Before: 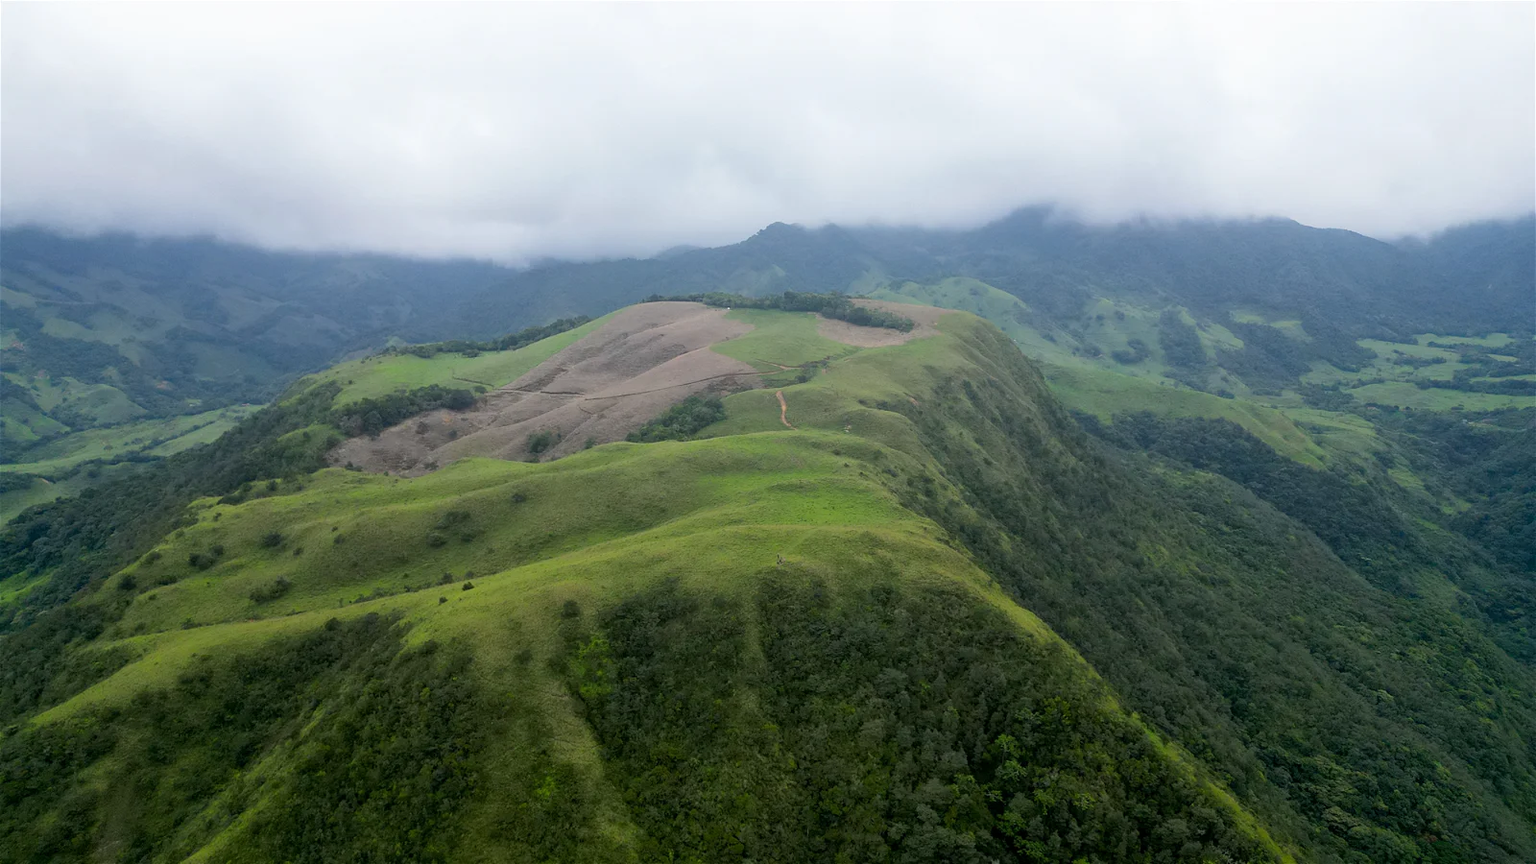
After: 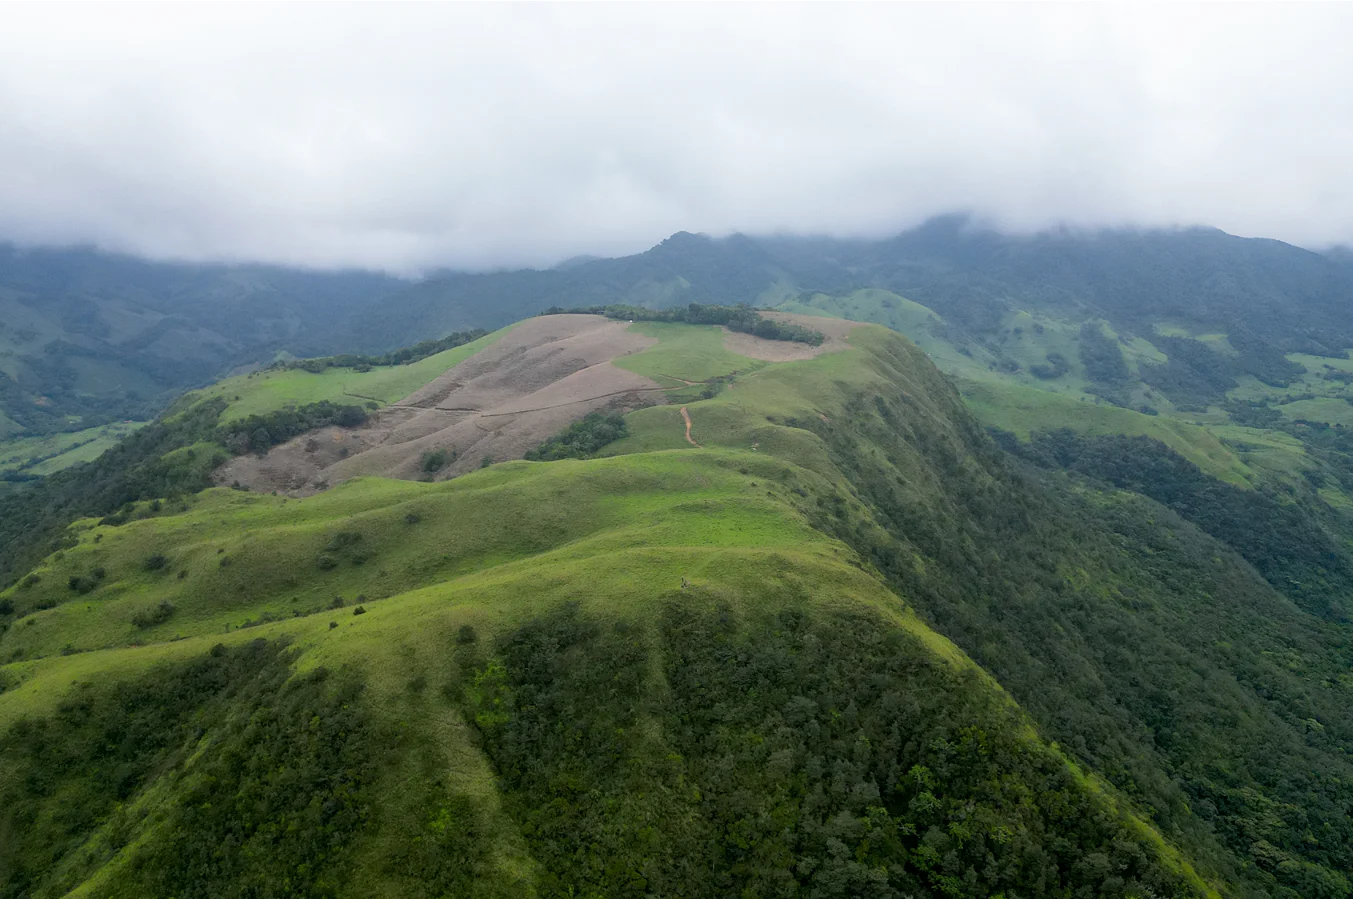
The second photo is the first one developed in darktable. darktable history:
crop: left 8.048%, right 7.355%
